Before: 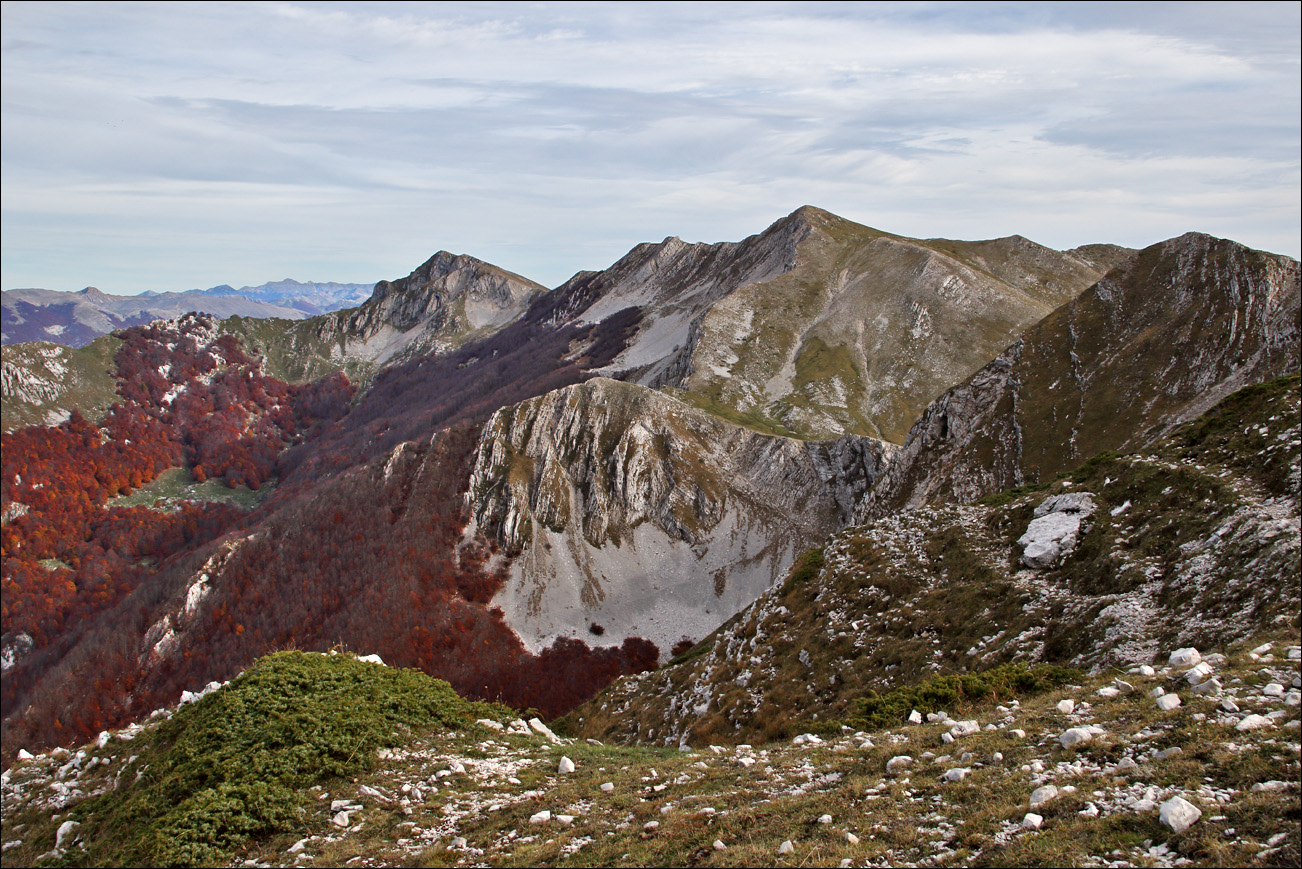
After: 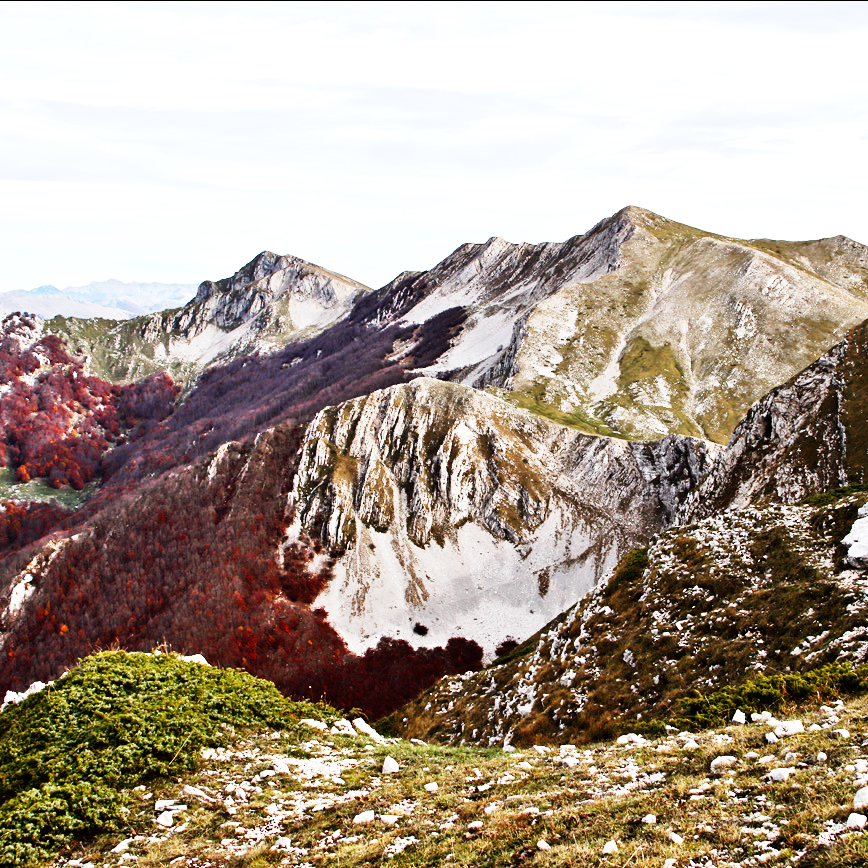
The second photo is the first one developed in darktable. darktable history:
crop and rotate: left 13.537%, right 19.796%
base curve: curves: ch0 [(0, 0) (0, 0.001) (0.001, 0.001) (0.004, 0.002) (0.007, 0.004) (0.015, 0.013) (0.033, 0.045) (0.052, 0.096) (0.075, 0.17) (0.099, 0.241) (0.163, 0.42) (0.219, 0.55) (0.259, 0.616) (0.327, 0.722) (0.365, 0.765) (0.522, 0.873) (0.547, 0.881) (0.689, 0.919) (0.826, 0.952) (1, 1)], preserve colors none
tone equalizer: -8 EV -0.75 EV, -7 EV -0.7 EV, -6 EV -0.6 EV, -5 EV -0.4 EV, -3 EV 0.4 EV, -2 EV 0.6 EV, -1 EV 0.7 EV, +0 EV 0.75 EV, edges refinement/feathering 500, mask exposure compensation -1.57 EV, preserve details no
